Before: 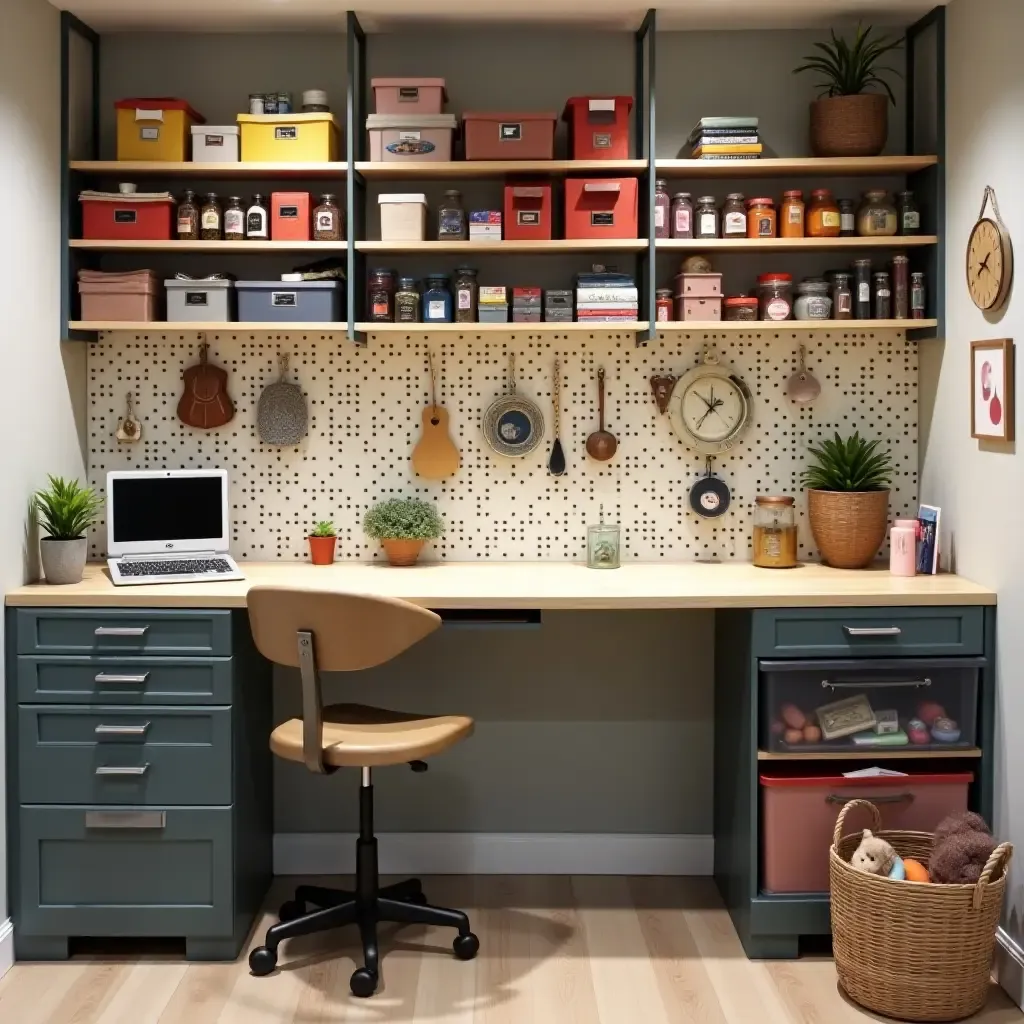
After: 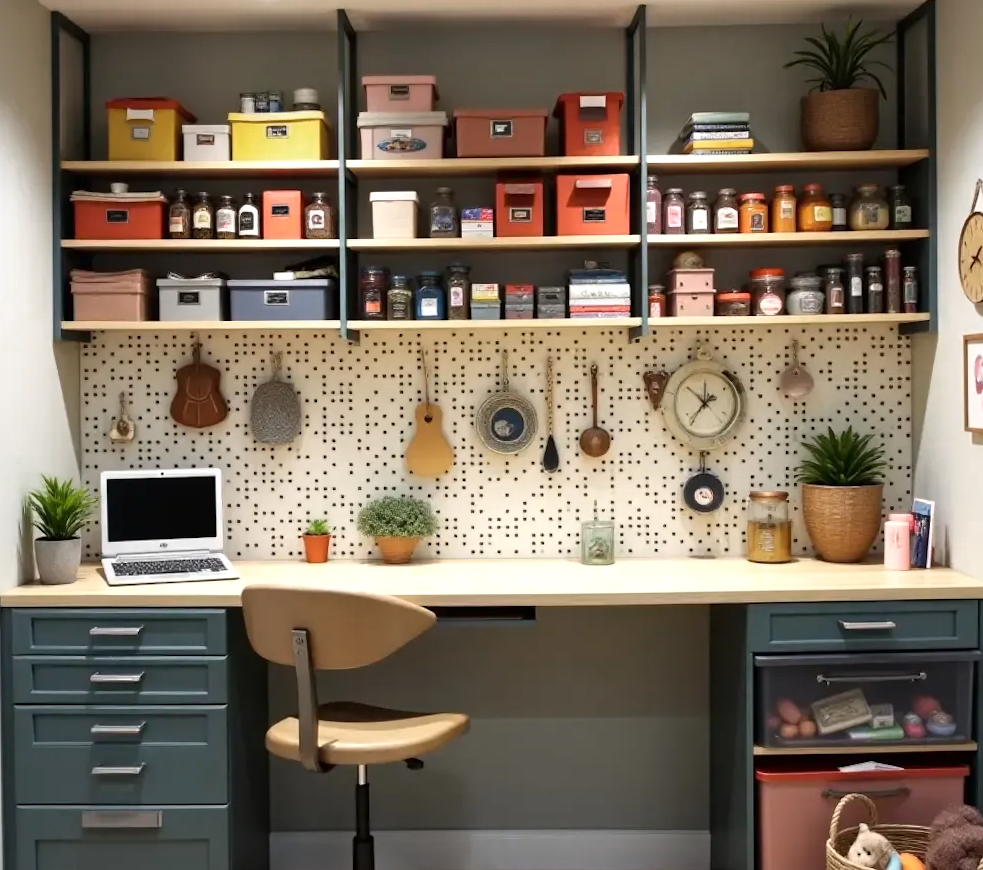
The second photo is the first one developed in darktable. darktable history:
color zones: curves: ch0 [(0, 0.558) (0.143, 0.548) (0.286, 0.447) (0.429, 0.259) (0.571, 0.5) (0.714, 0.5) (0.857, 0.593) (1, 0.558)]; ch1 [(0, 0.543) (0.01, 0.544) (0.12, 0.492) (0.248, 0.458) (0.5, 0.534) (0.748, 0.5) (0.99, 0.469) (1, 0.543)]; ch2 [(0, 0.507) (0.143, 0.522) (0.286, 0.505) (0.429, 0.5) (0.571, 0.5) (0.714, 0.5) (0.857, 0.5) (1, 0.507)]
crop and rotate: angle 0.425°, left 0.29%, right 2.981%, bottom 14.322%
exposure: exposure 0.202 EV, compensate highlight preservation false
